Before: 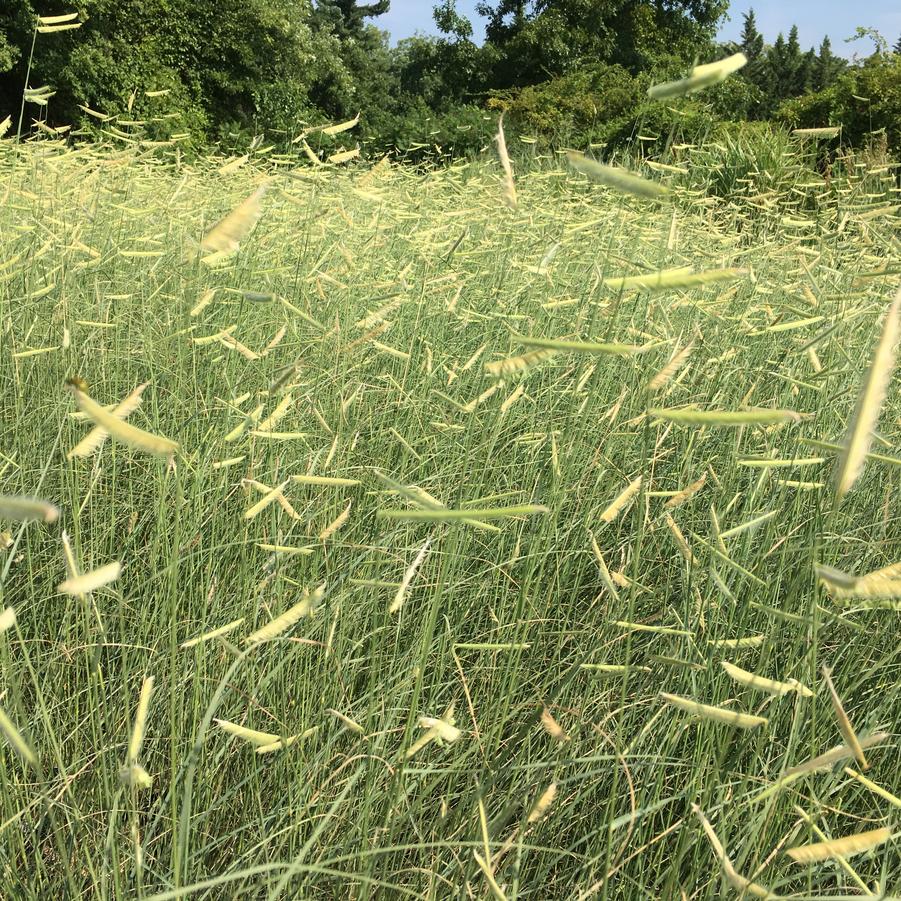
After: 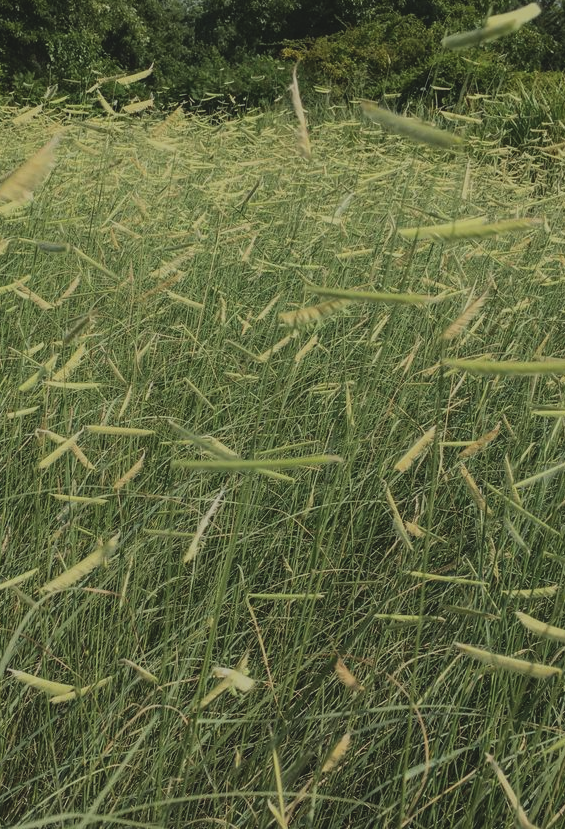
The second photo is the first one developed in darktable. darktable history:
crop and rotate: left 22.964%, top 5.636%, right 14.219%, bottom 2.327%
local contrast: detail 110%
contrast brightness saturation: contrast -0.013, brightness -0.011, saturation 0.028
exposure: black level correction -0.018, exposure -1.015 EV, compensate highlight preservation false
